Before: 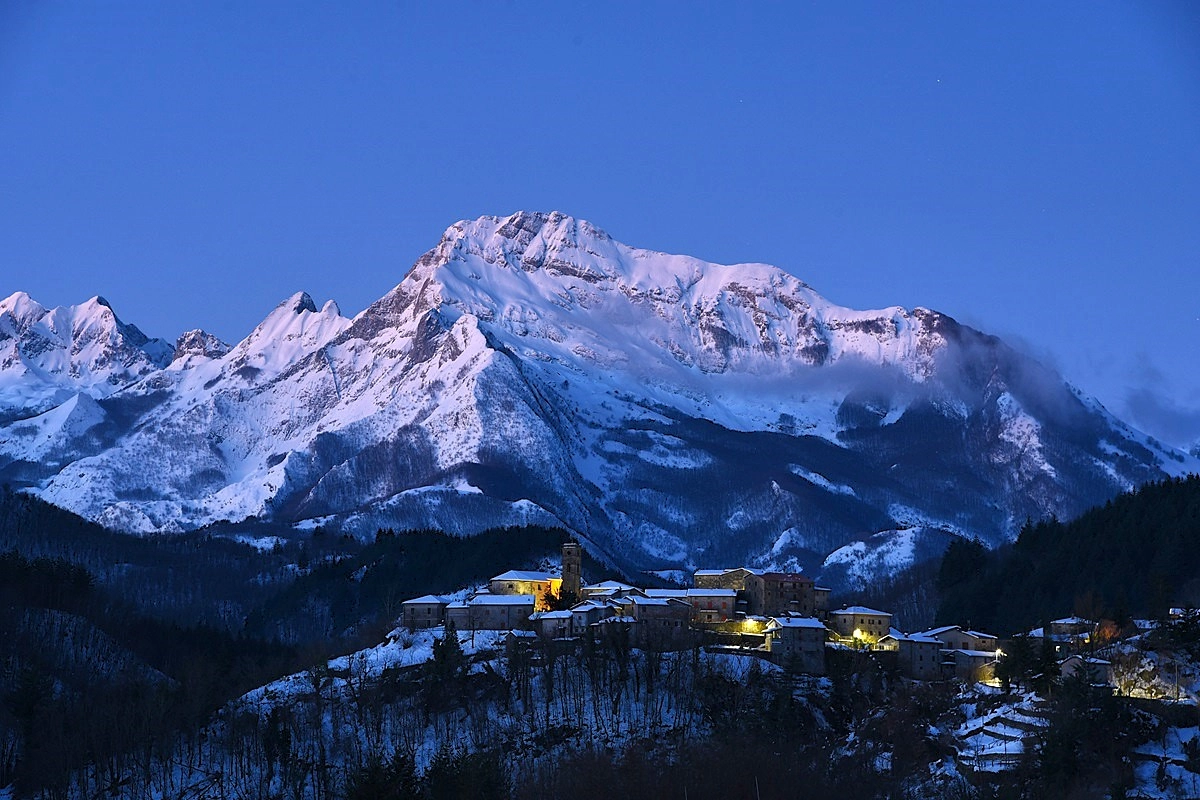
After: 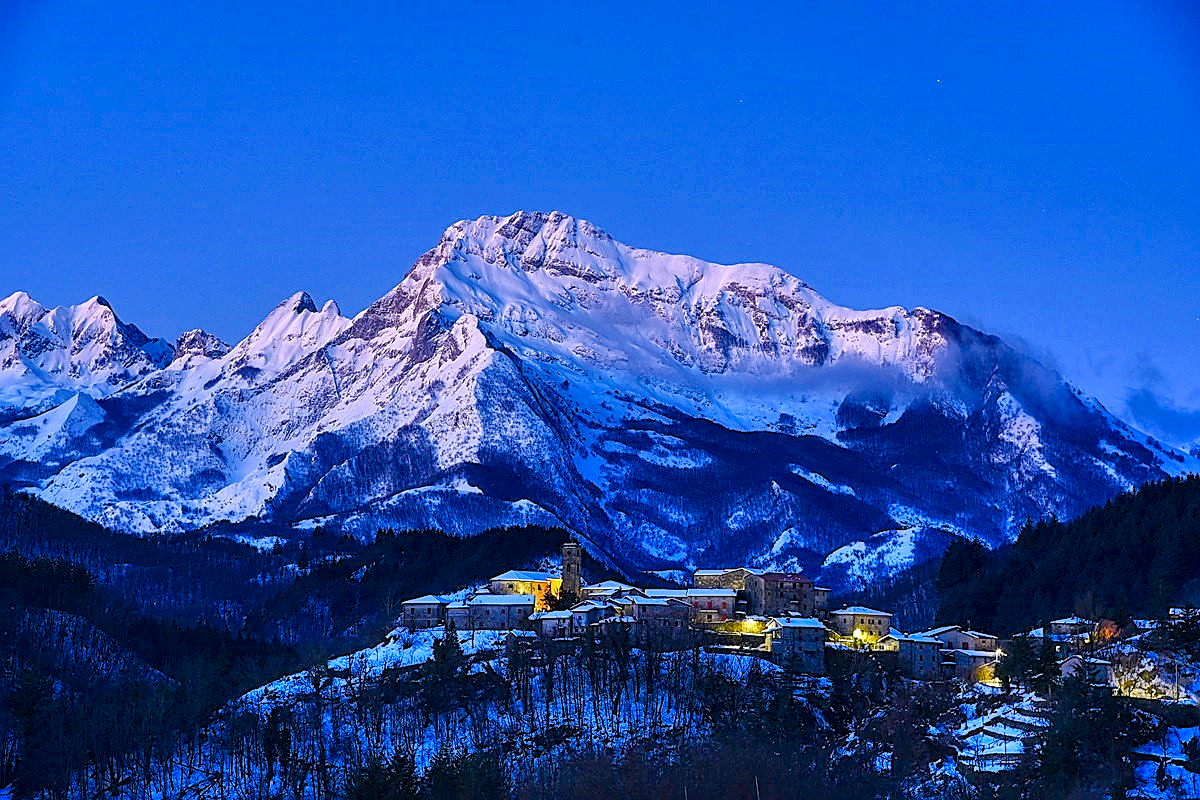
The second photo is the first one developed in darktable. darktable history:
shadows and highlights: shadows 47.89, highlights -42.7, soften with gaussian
sharpen: on, module defaults
local contrast: on, module defaults
color balance rgb: shadows lift › chroma 4.089%, shadows lift › hue 254.36°, power › chroma 0.327%, power › hue 24.58°, perceptual saturation grading › global saturation 20%, perceptual saturation grading › highlights -25.348%, perceptual saturation grading › shadows 49.592%, global vibrance 22.39%
